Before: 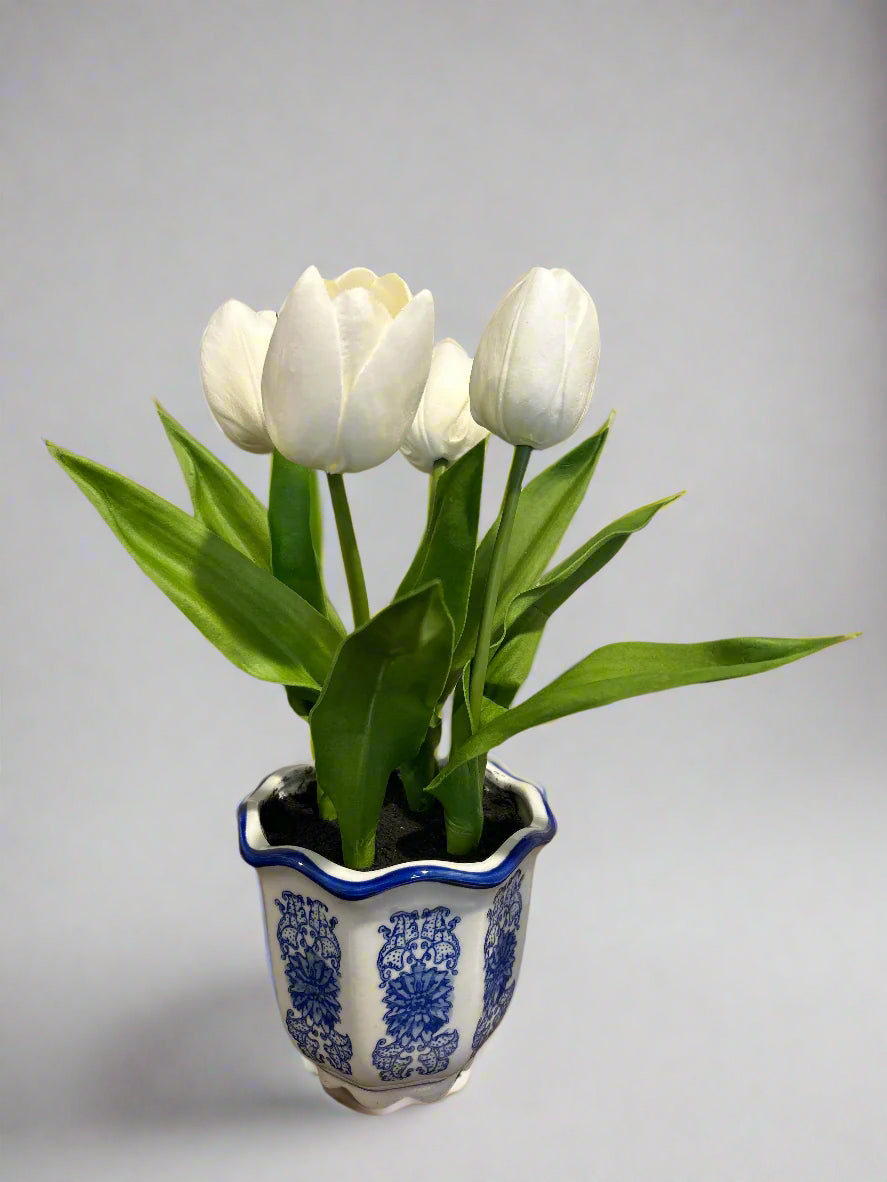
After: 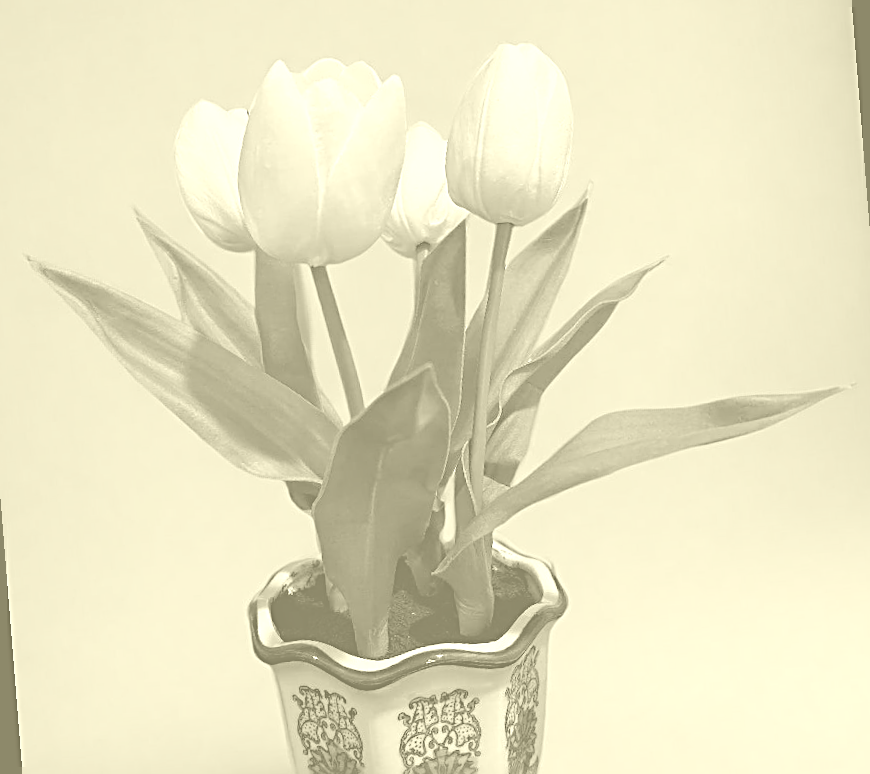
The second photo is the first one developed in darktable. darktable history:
rotate and perspective: rotation -4.57°, crop left 0.054, crop right 0.944, crop top 0.087, crop bottom 0.914
crop: top 13.819%, bottom 11.169%
colorize: hue 43.2°, saturation 40%, version 1
haze removal: compatibility mode true, adaptive false
white balance: emerald 1
sharpen: radius 2.531, amount 0.628
